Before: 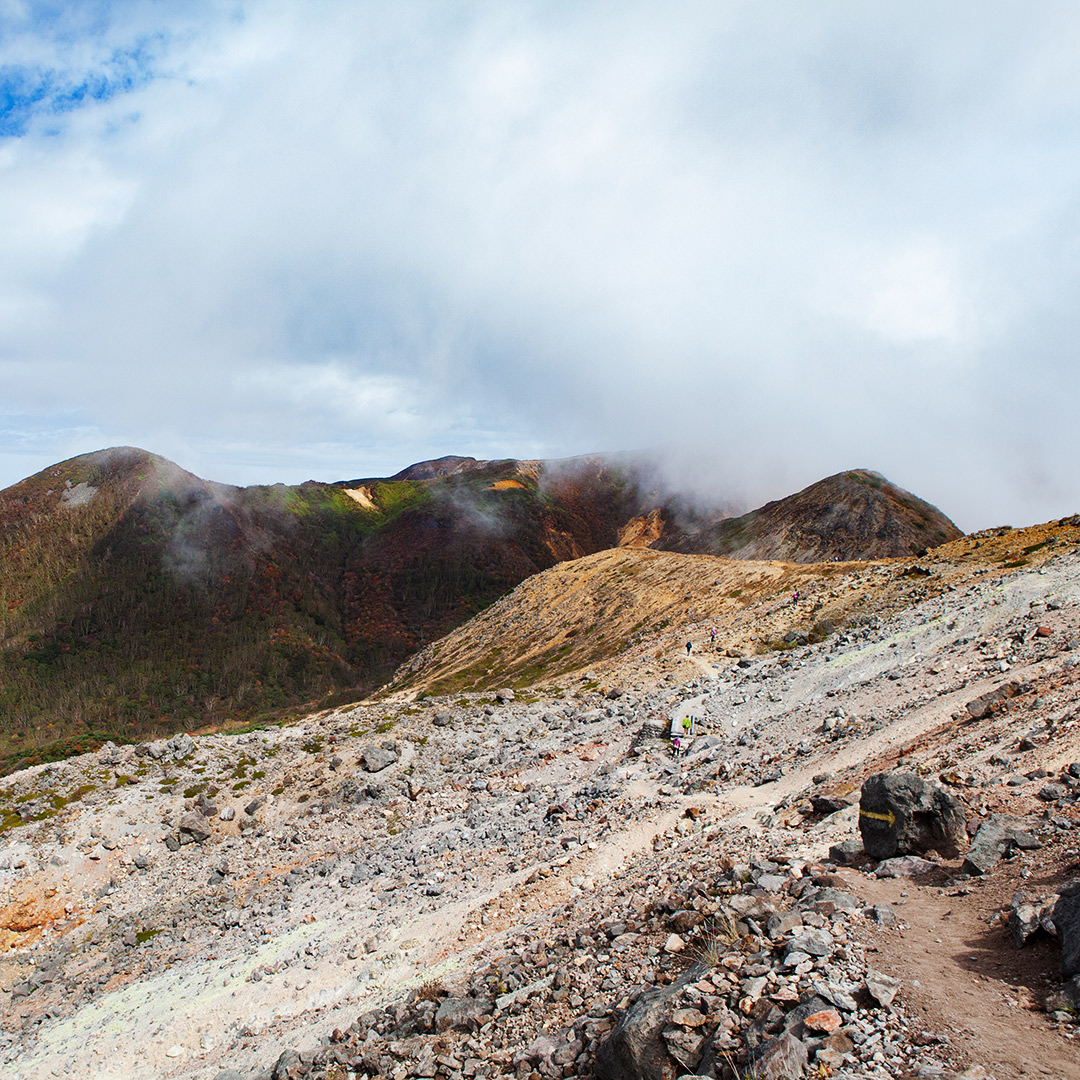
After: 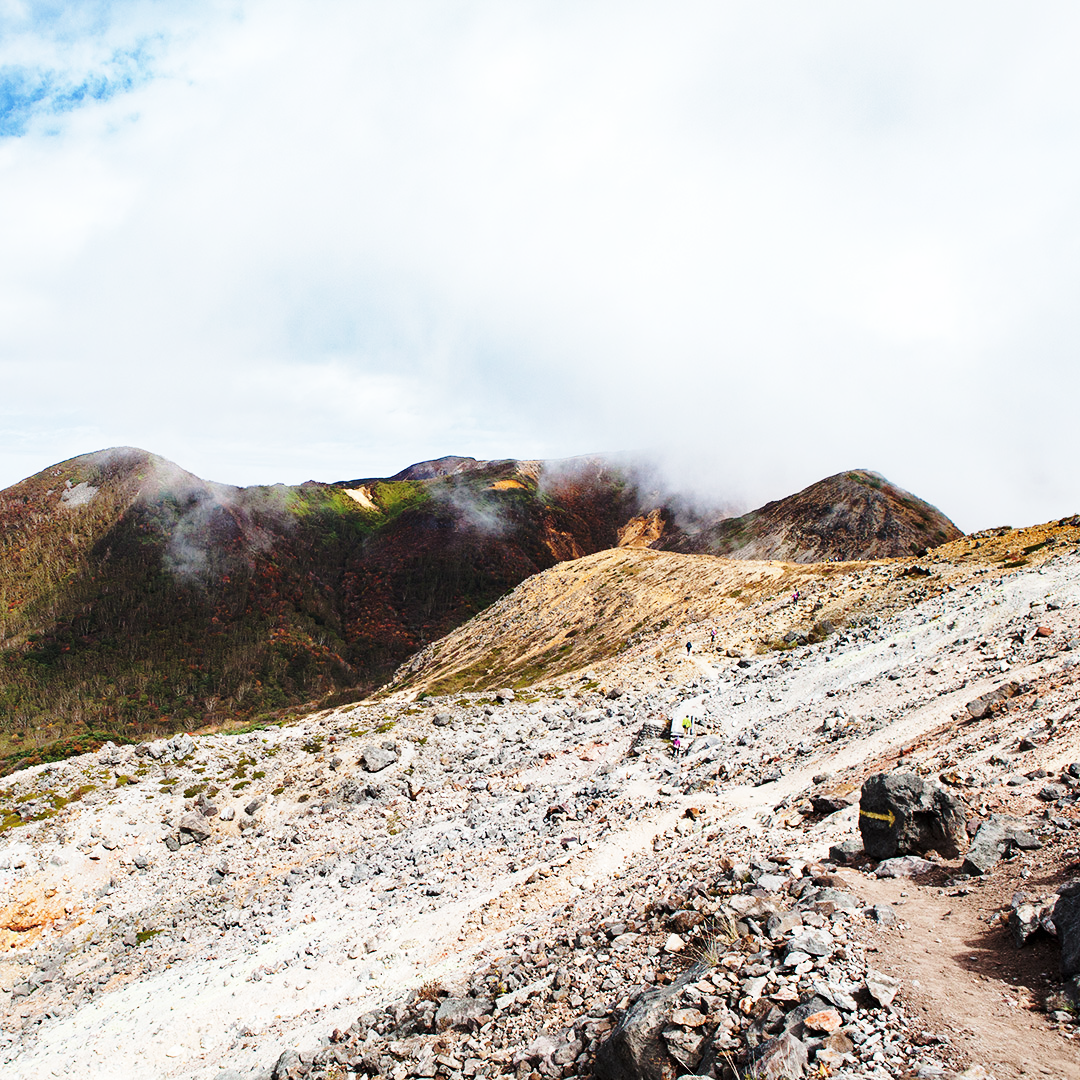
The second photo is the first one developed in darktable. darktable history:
contrast brightness saturation: saturation -0.17
base curve: curves: ch0 [(0, 0) (0.036, 0.037) (0.121, 0.228) (0.46, 0.76) (0.859, 0.983) (1, 1)], preserve colors none
